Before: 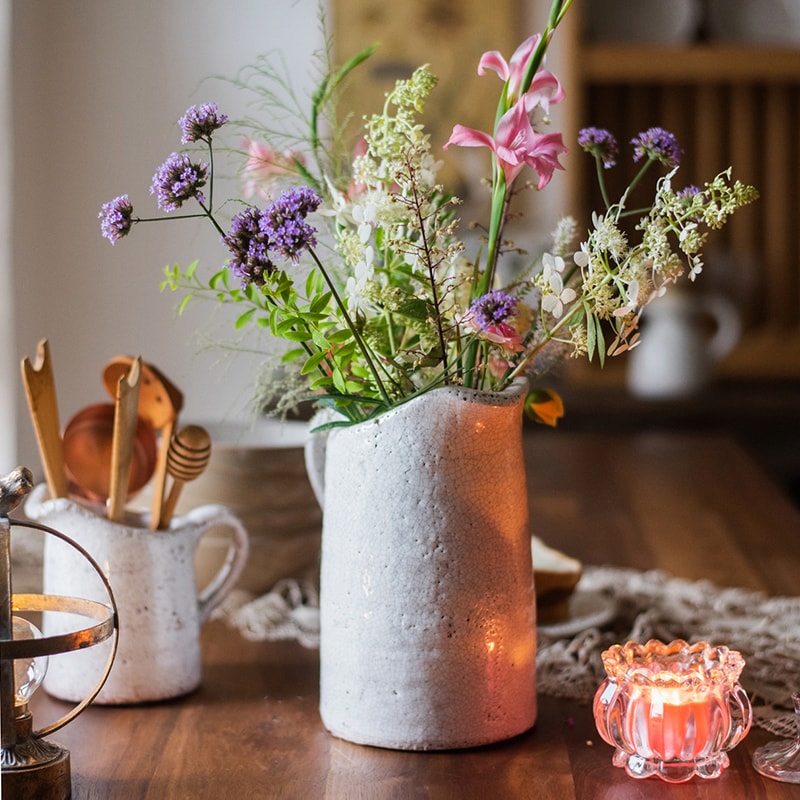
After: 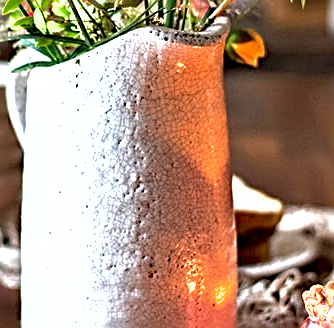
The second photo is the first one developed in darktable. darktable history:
contrast equalizer: octaves 7, y [[0.6 ×6], [0.55 ×6], [0 ×6], [0 ×6], [0 ×6]]
exposure: black level correction 0, exposure 1 EV, compensate exposure bias true, compensate highlight preservation false
shadows and highlights: on, module defaults
crop: left 37.486%, top 45.034%, right 20.668%, bottom 13.848%
sharpen: radius 3.004, amount 0.774
